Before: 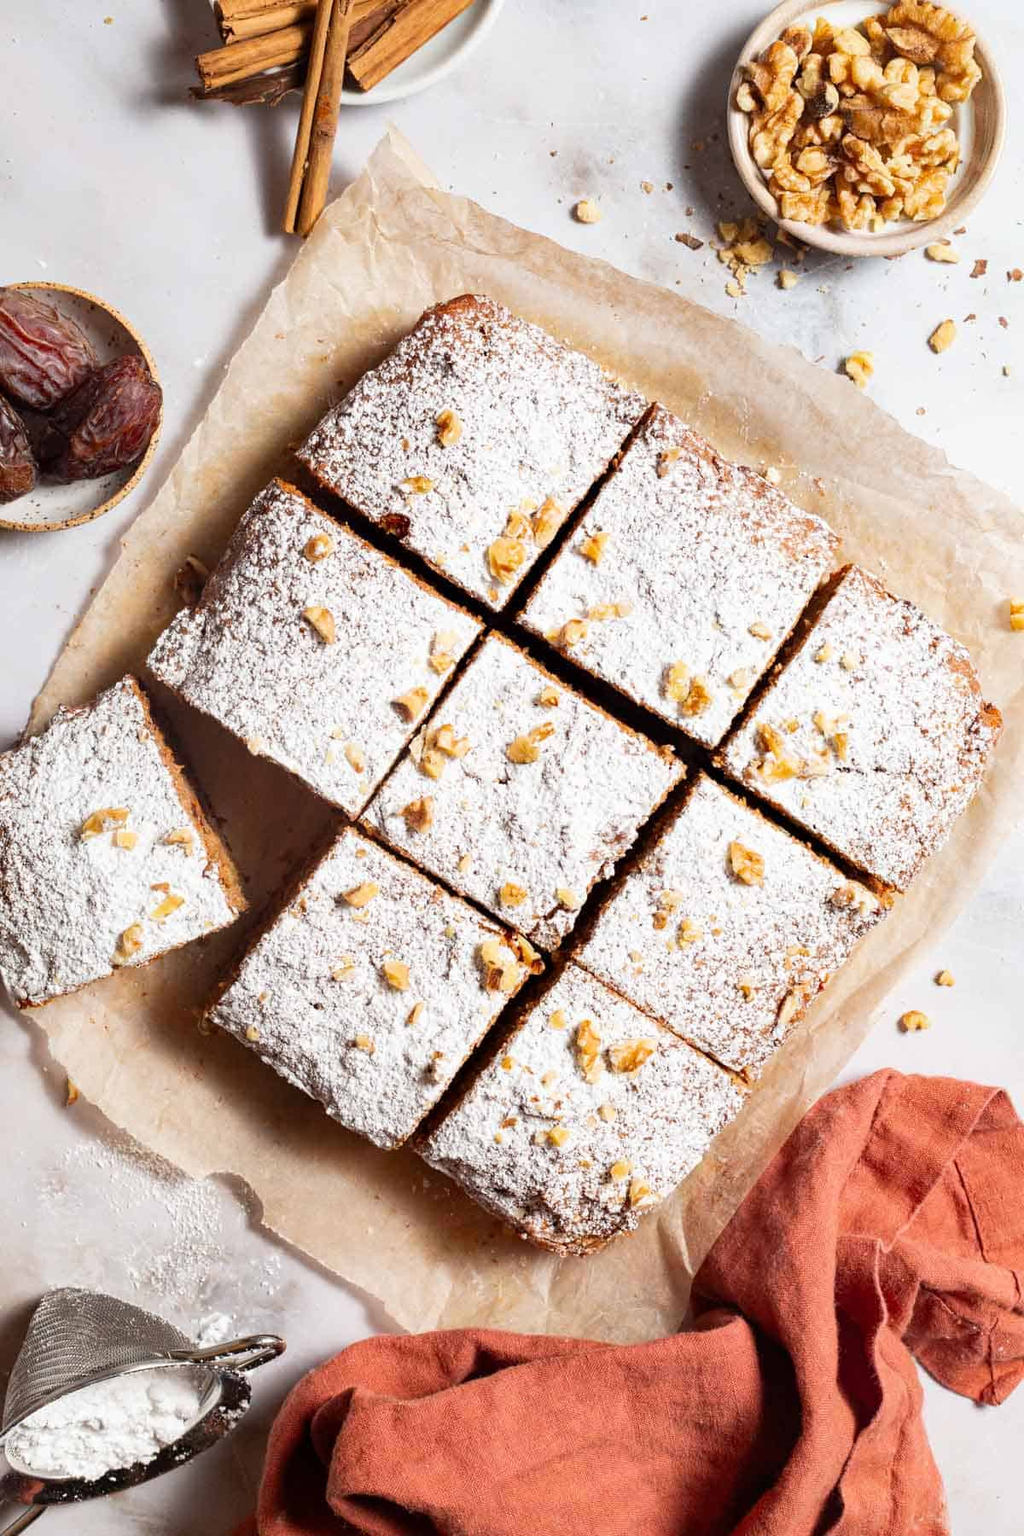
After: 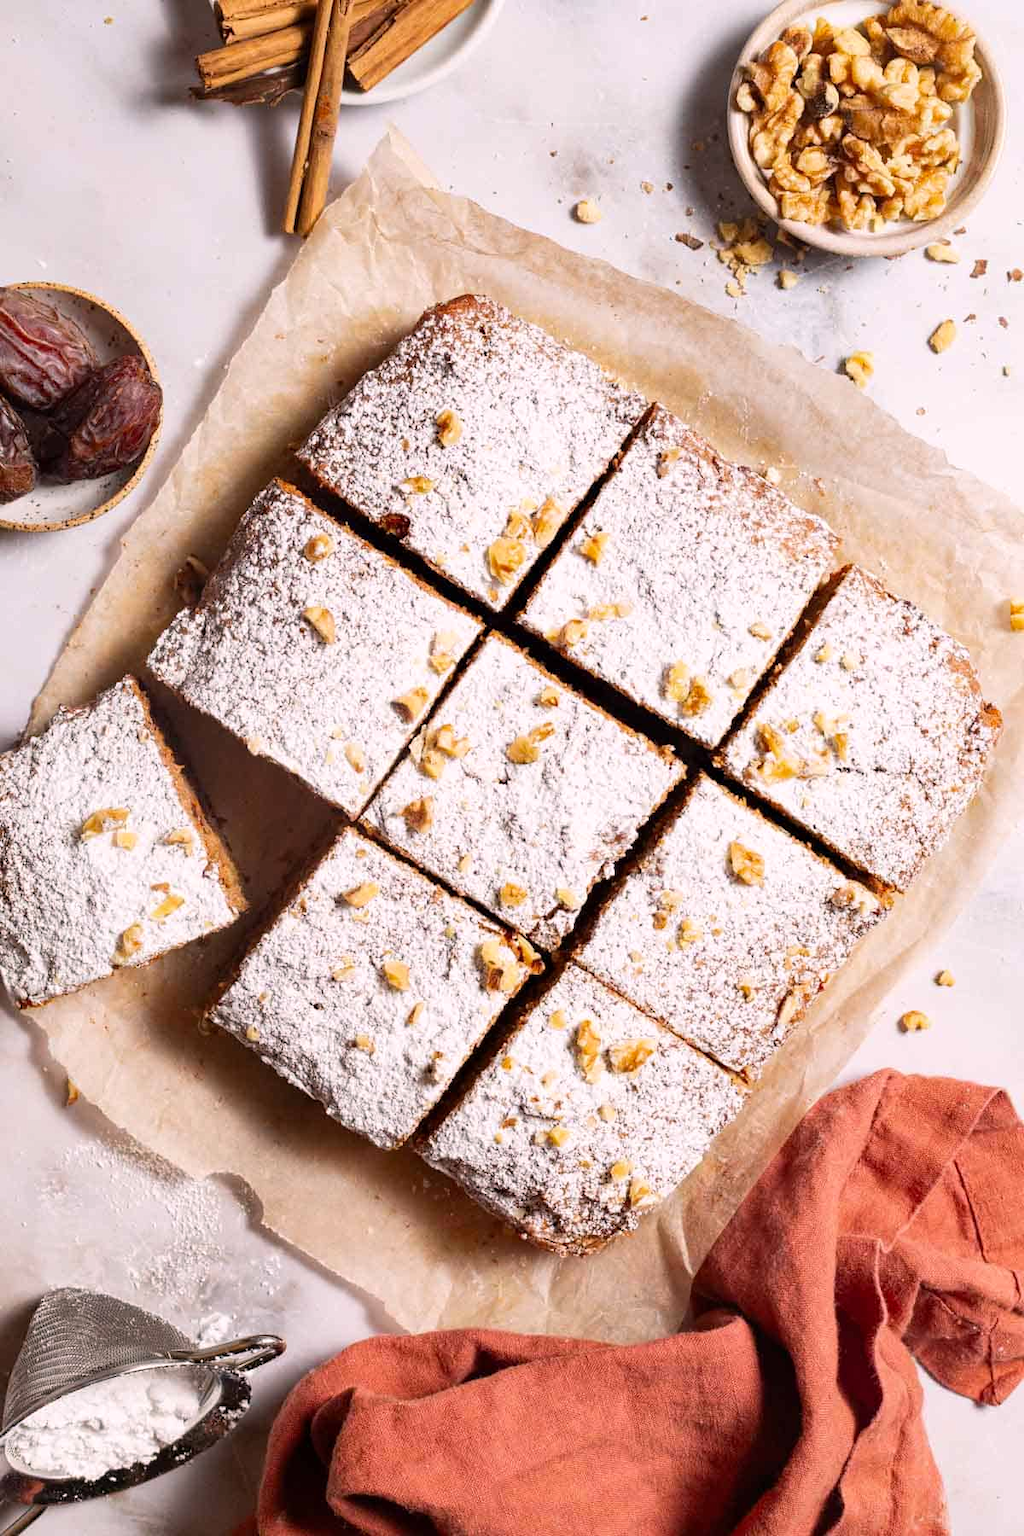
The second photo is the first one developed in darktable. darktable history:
white balance: red 0.983, blue 1.036
color correction: highlights a* 5.81, highlights b* 4.84
